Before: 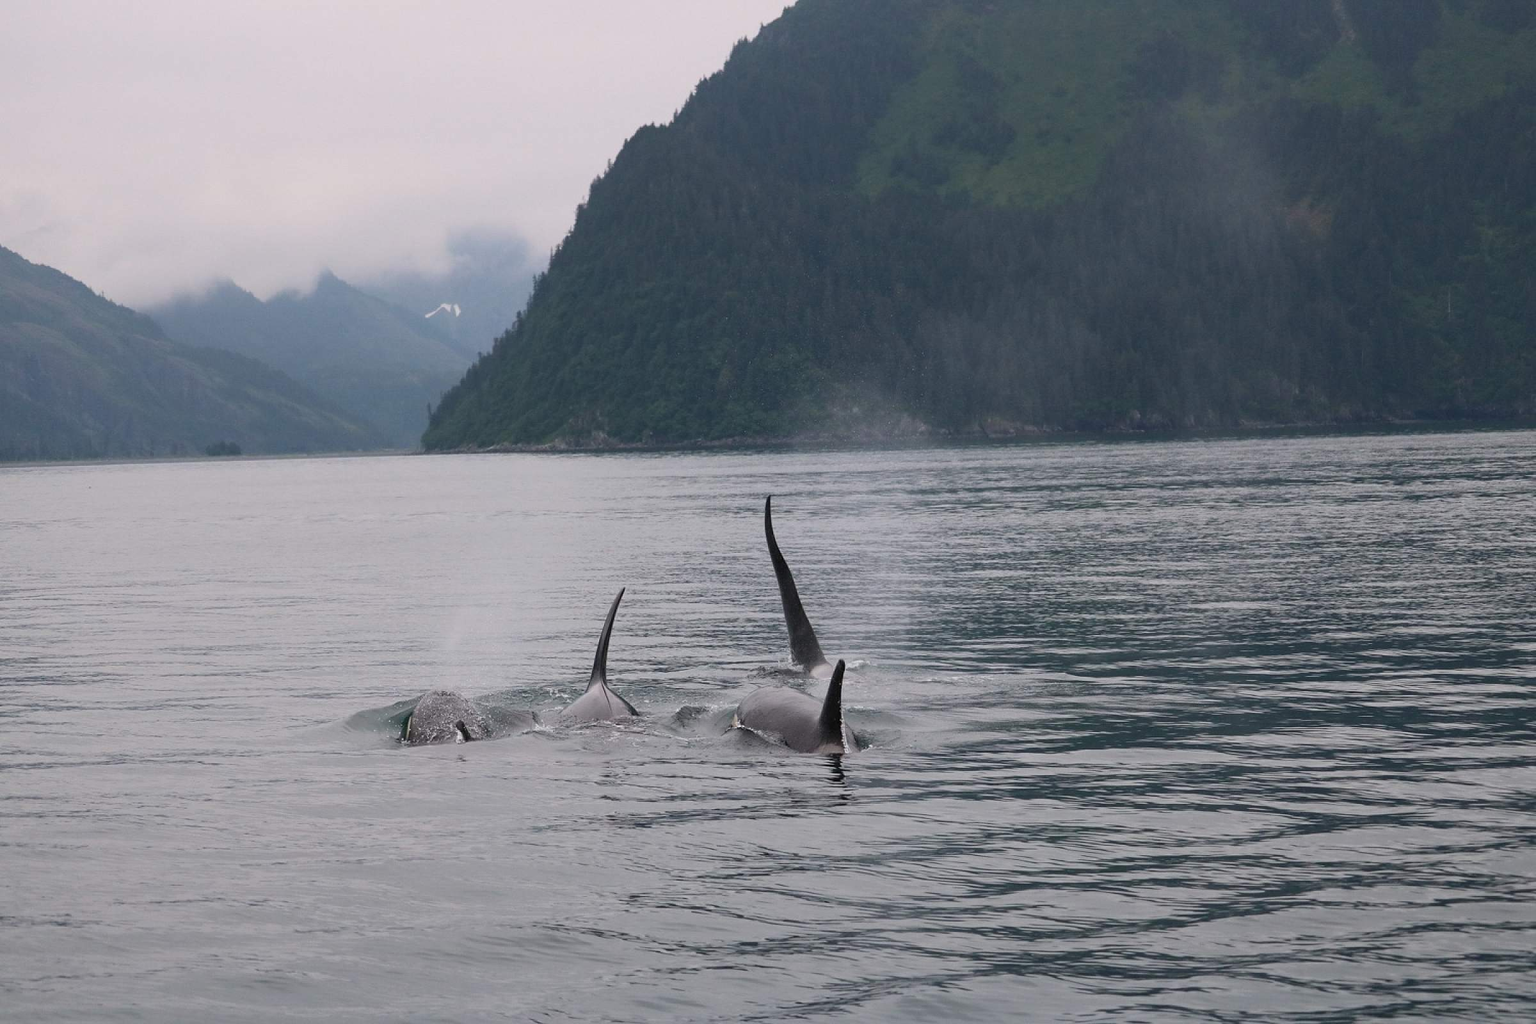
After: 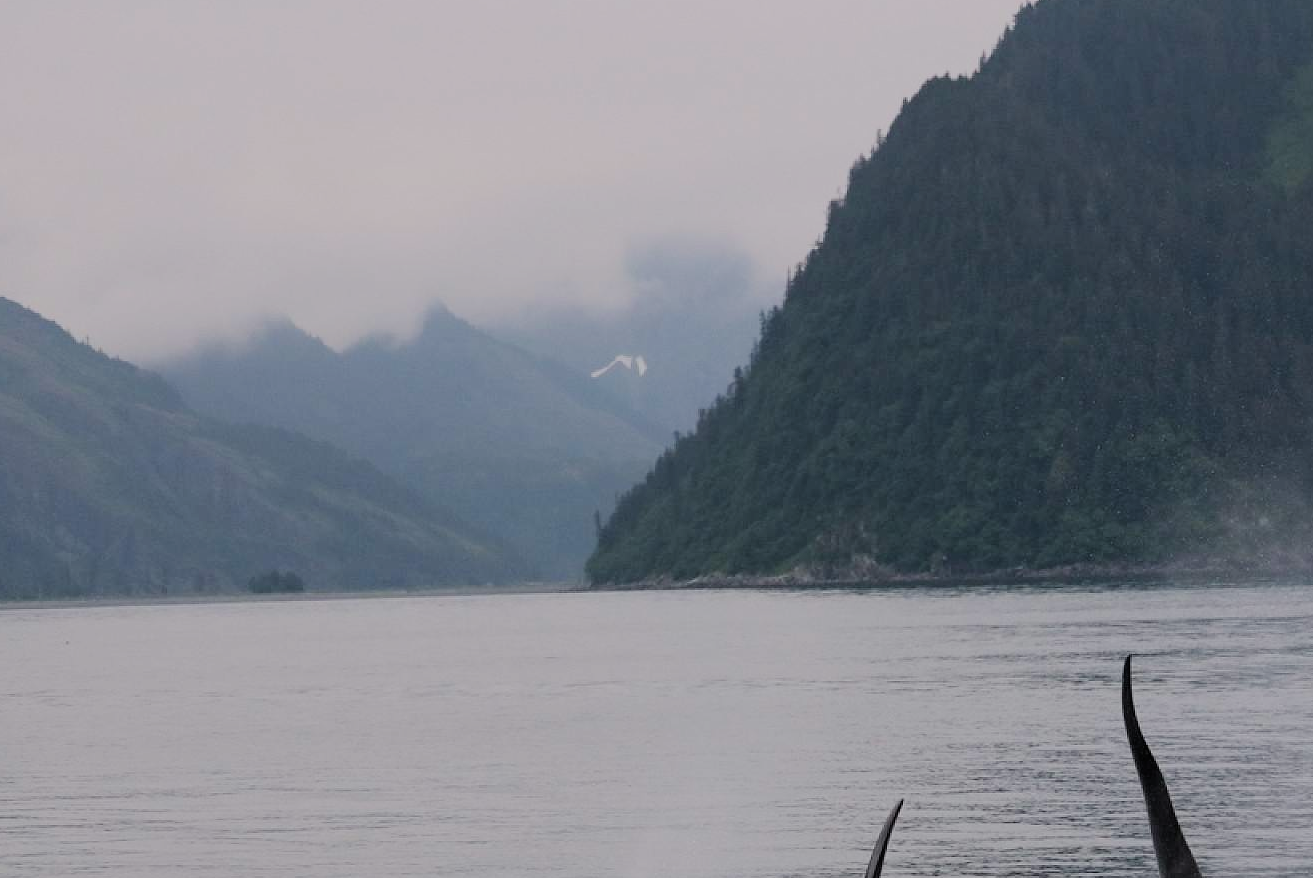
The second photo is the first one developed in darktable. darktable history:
filmic rgb: black relative exposure -7.15 EV, white relative exposure 5.36 EV, hardness 3.02
crop and rotate: left 3.047%, top 7.509%, right 42.236%, bottom 37.598%
